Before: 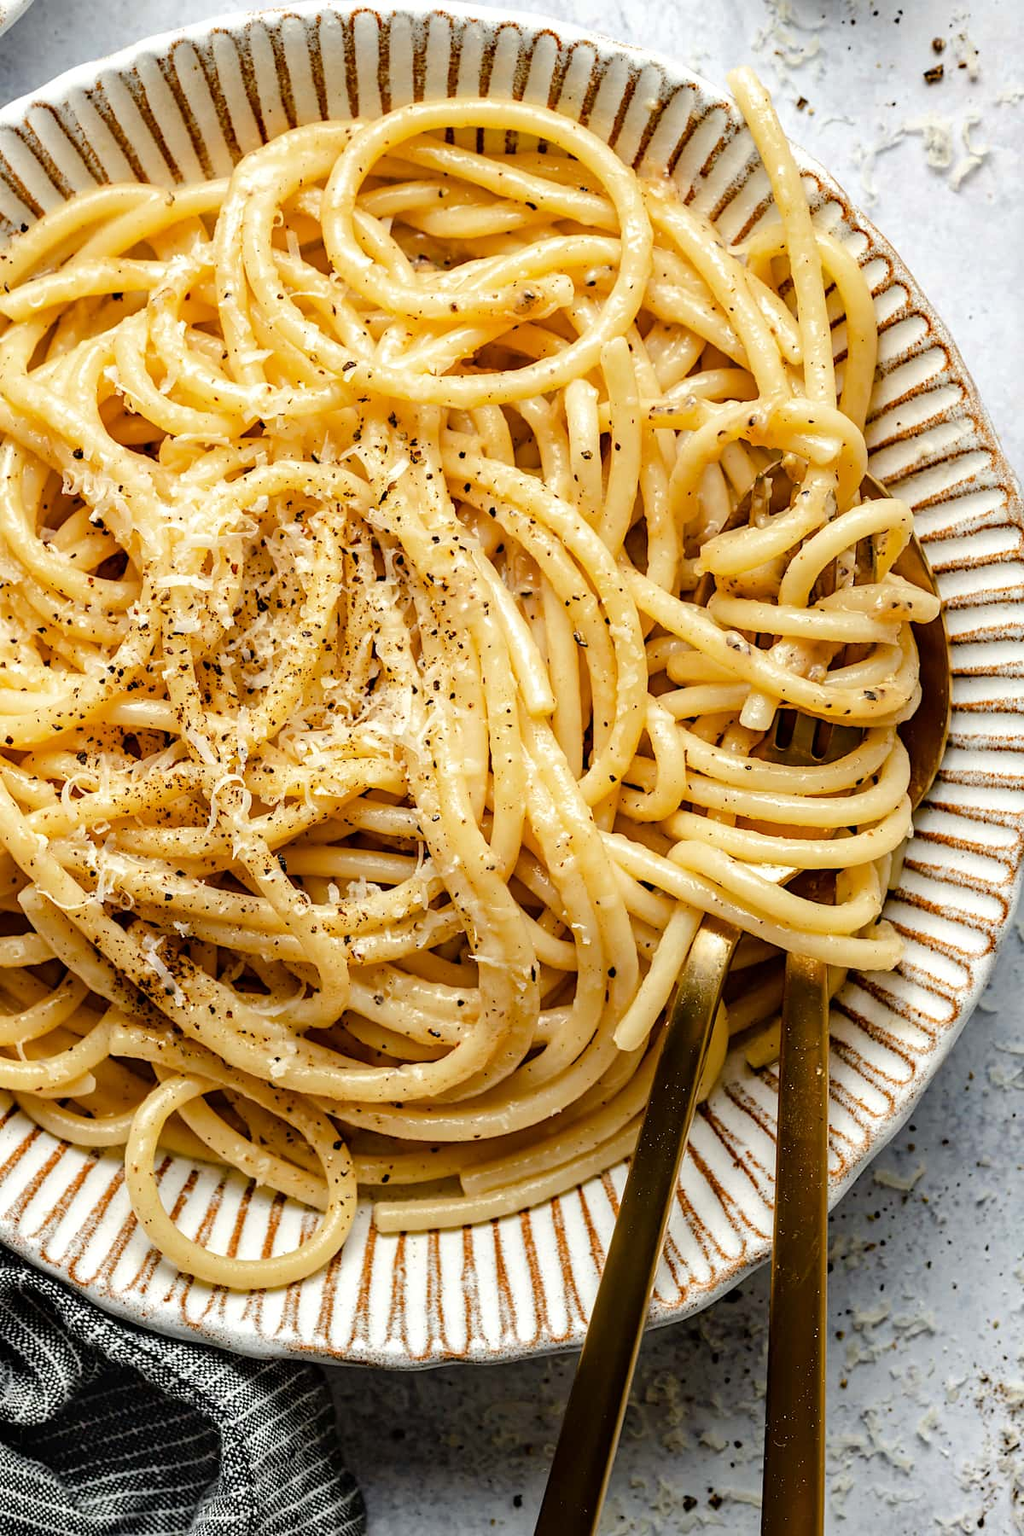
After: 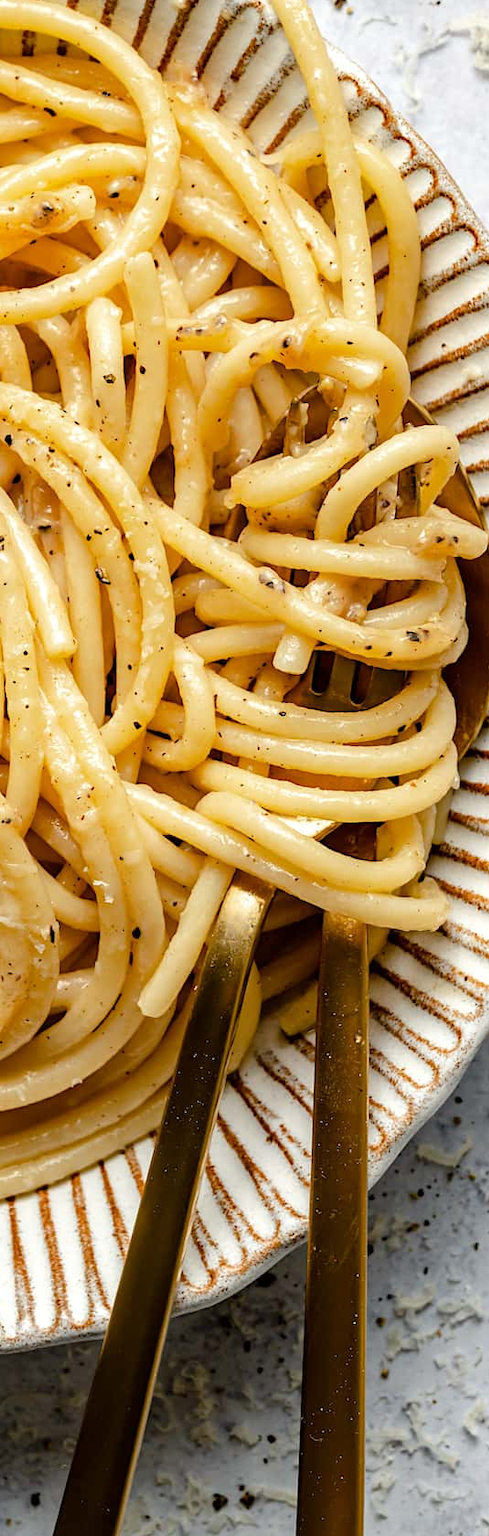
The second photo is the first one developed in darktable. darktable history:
crop: left 47.374%, top 6.664%, right 8.015%
